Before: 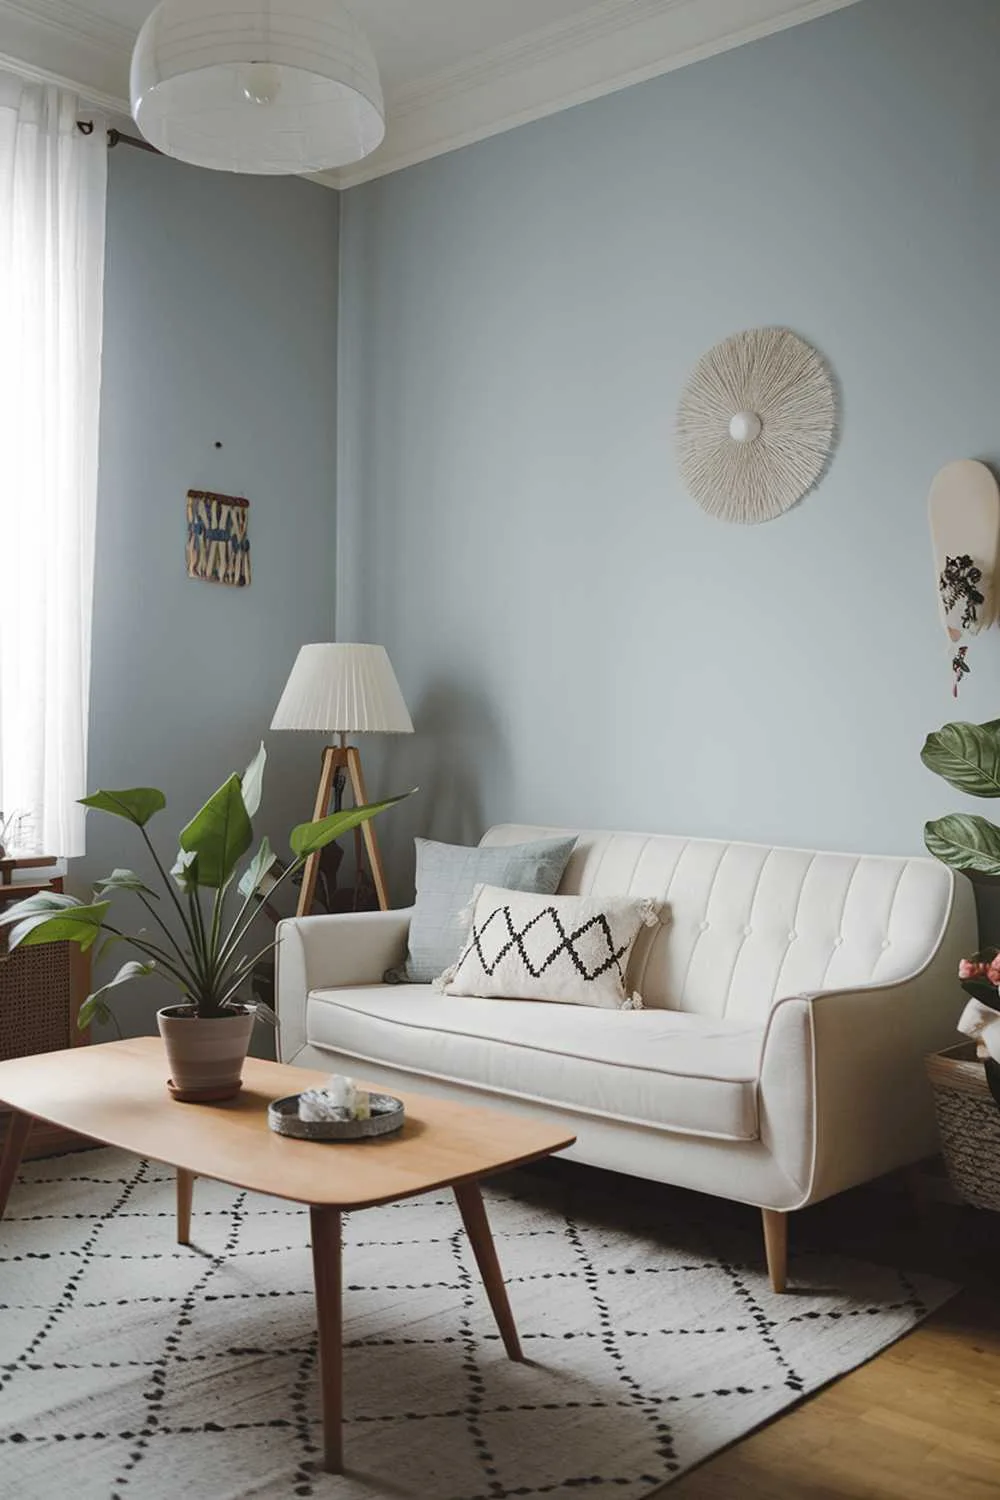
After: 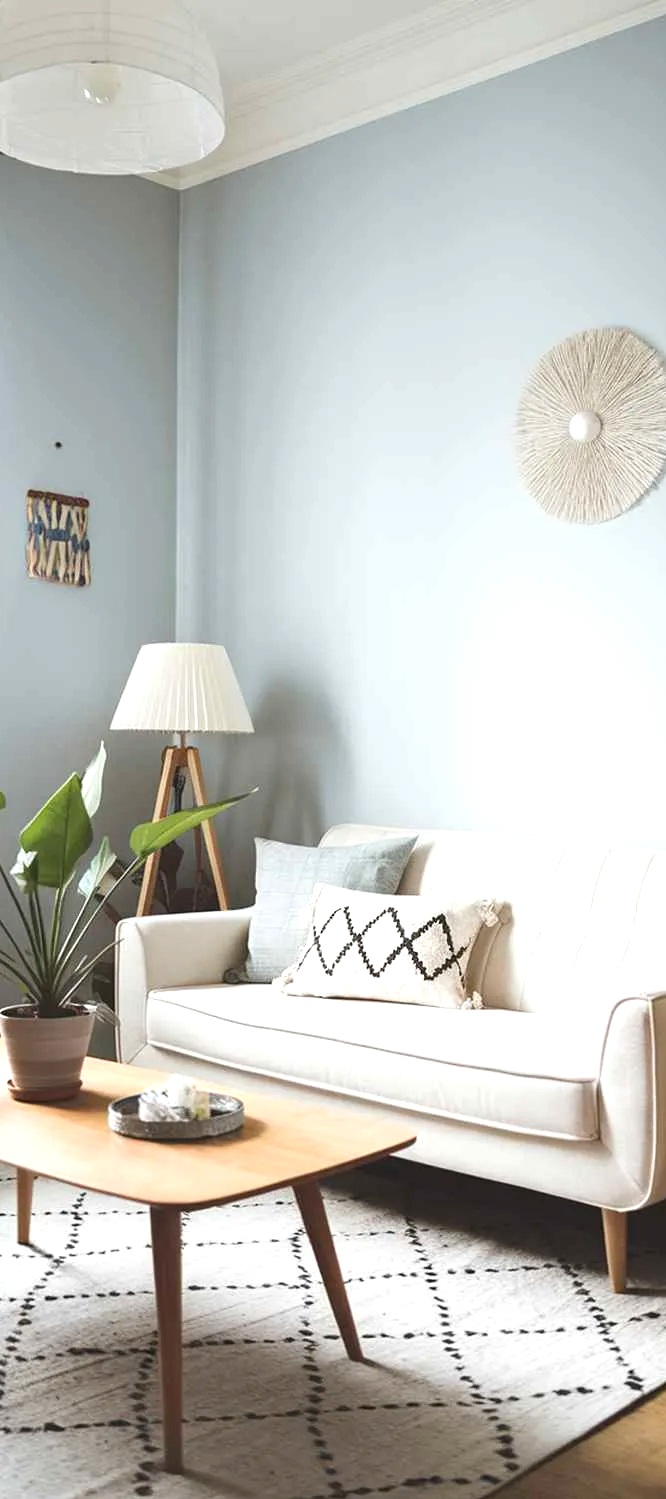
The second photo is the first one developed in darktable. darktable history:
exposure: black level correction 0, exposure 1.001 EV, compensate exposure bias true, compensate highlight preservation false
crop and rotate: left 16.06%, right 17.309%
